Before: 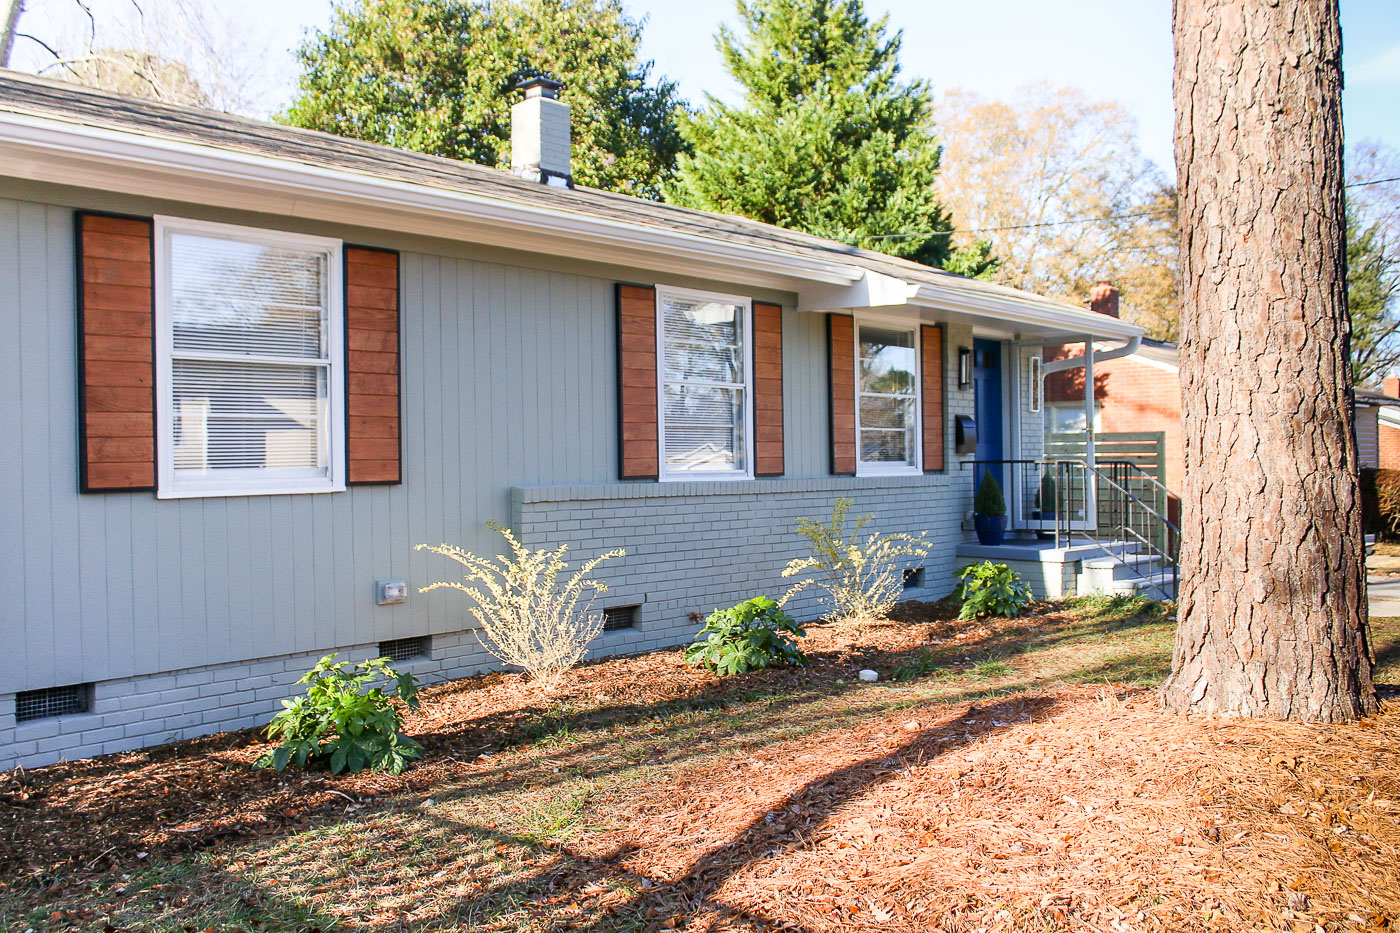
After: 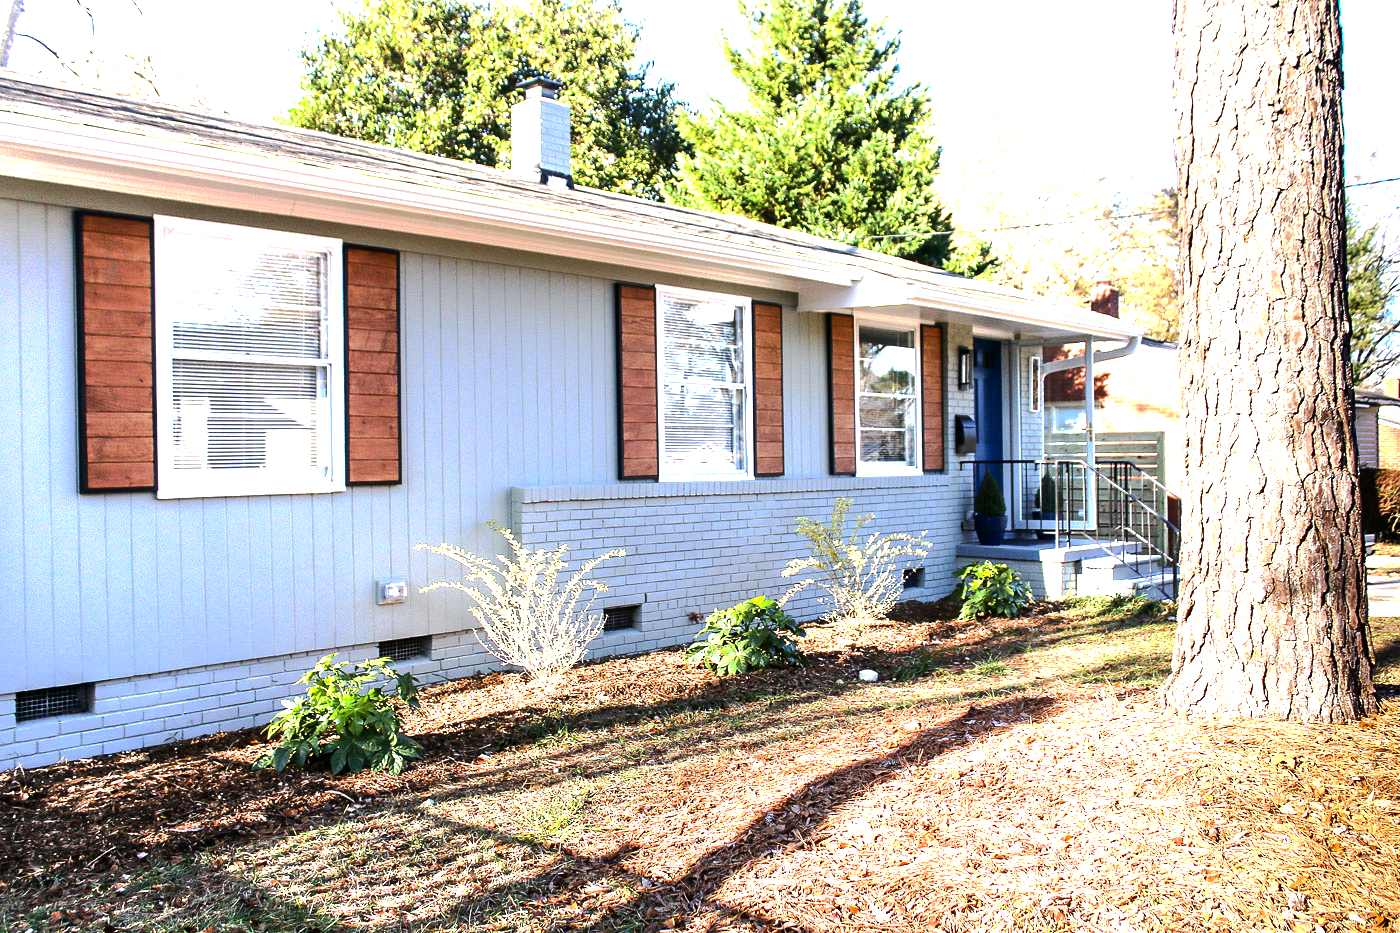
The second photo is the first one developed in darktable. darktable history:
exposure: exposure 0.236 EV, compensate highlight preservation false
white balance: red 1.009, blue 1.027
tone equalizer: -8 EV -1.08 EV, -7 EV -1.01 EV, -6 EV -0.867 EV, -5 EV -0.578 EV, -3 EV 0.578 EV, -2 EV 0.867 EV, -1 EV 1.01 EV, +0 EV 1.08 EV, edges refinement/feathering 500, mask exposure compensation -1.57 EV, preserve details no
tone curve: curves: ch0 [(0, 0) (0.003, 0.003) (0.011, 0.011) (0.025, 0.025) (0.044, 0.044) (0.069, 0.068) (0.1, 0.098) (0.136, 0.134) (0.177, 0.175) (0.224, 0.221) (0.277, 0.273) (0.335, 0.33) (0.399, 0.393) (0.468, 0.461) (0.543, 0.534) (0.623, 0.614) (0.709, 0.69) (0.801, 0.752) (0.898, 0.835) (1, 1)], preserve colors none
